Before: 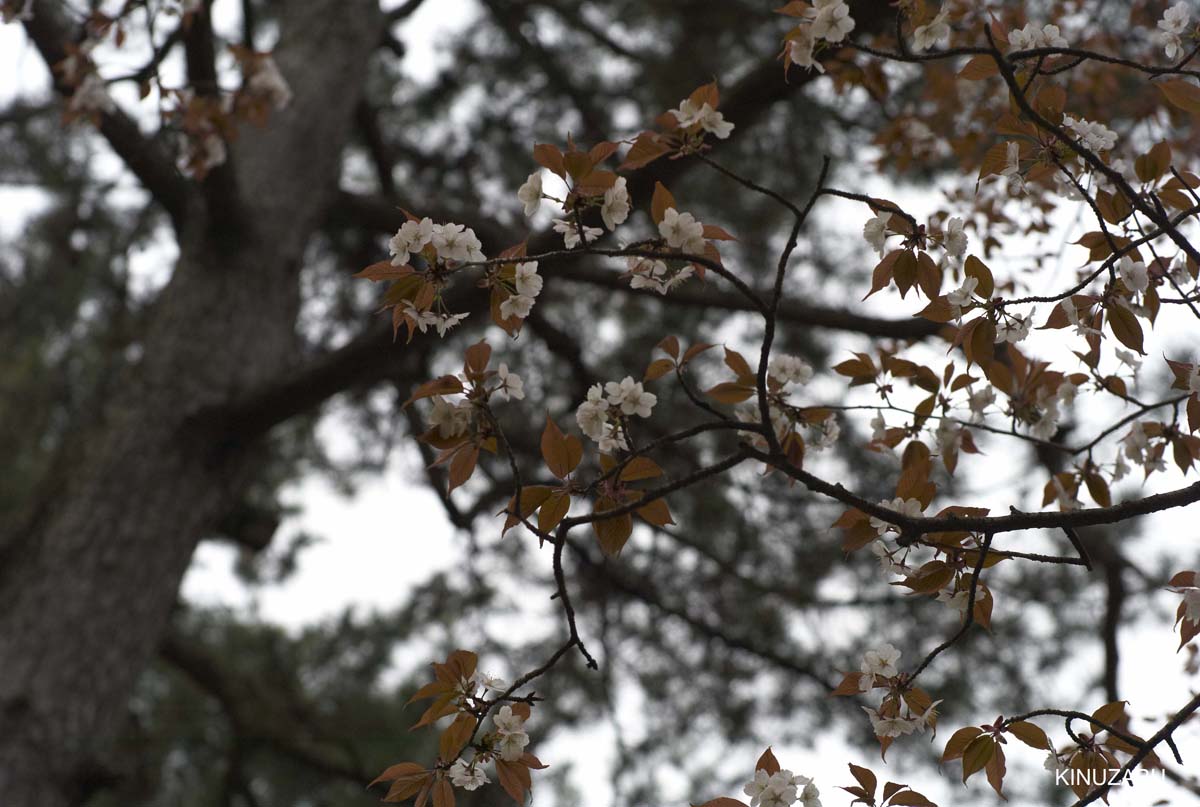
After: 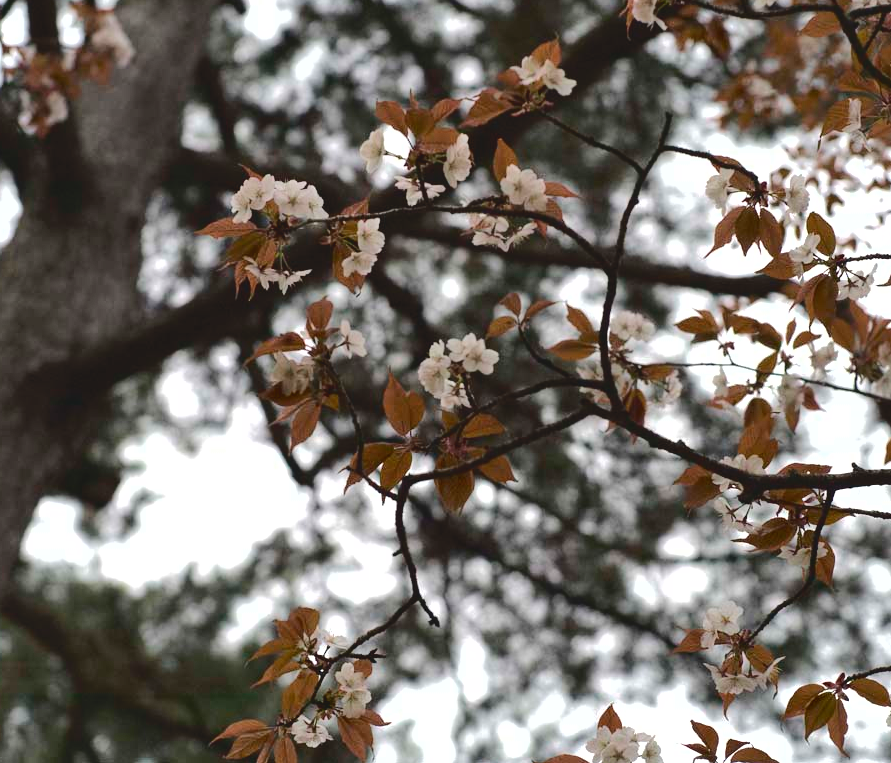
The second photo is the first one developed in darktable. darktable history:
crop and rotate: left 13.173%, top 5.358%, right 12.519%
tone curve: curves: ch0 [(0, 0) (0.003, 0.077) (0.011, 0.08) (0.025, 0.083) (0.044, 0.095) (0.069, 0.106) (0.1, 0.12) (0.136, 0.144) (0.177, 0.185) (0.224, 0.231) (0.277, 0.297) (0.335, 0.382) (0.399, 0.471) (0.468, 0.553) (0.543, 0.623) (0.623, 0.689) (0.709, 0.75) (0.801, 0.81) (0.898, 0.873) (1, 1)], color space Lab, independent channels, preserve colors none
shadows and highlights: low approximation 0.01, soften with gaussian
exposure: exposure 0.6 EV, compensate highlight preservation false
